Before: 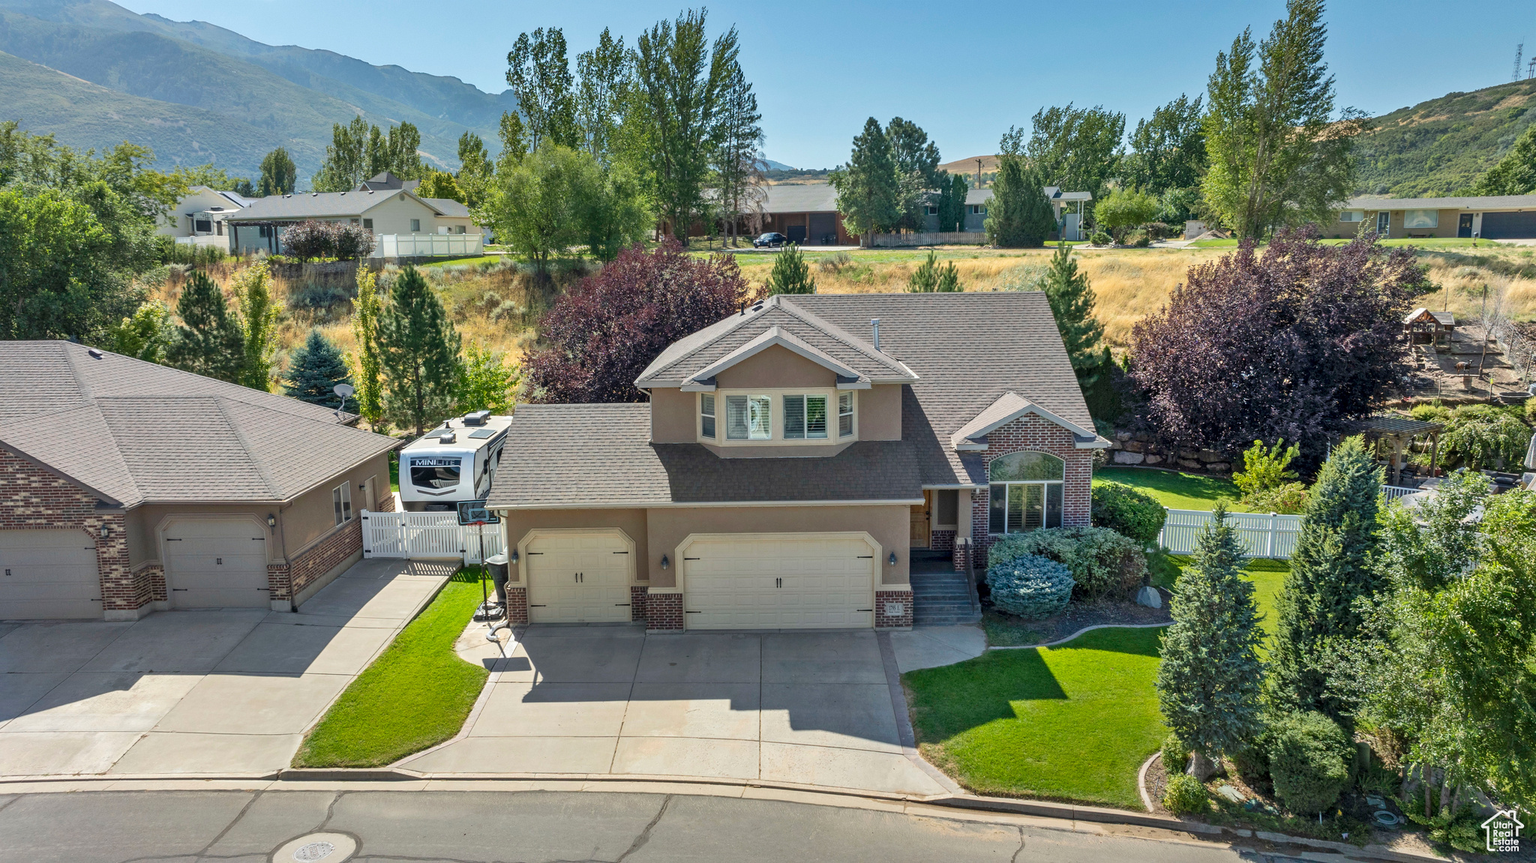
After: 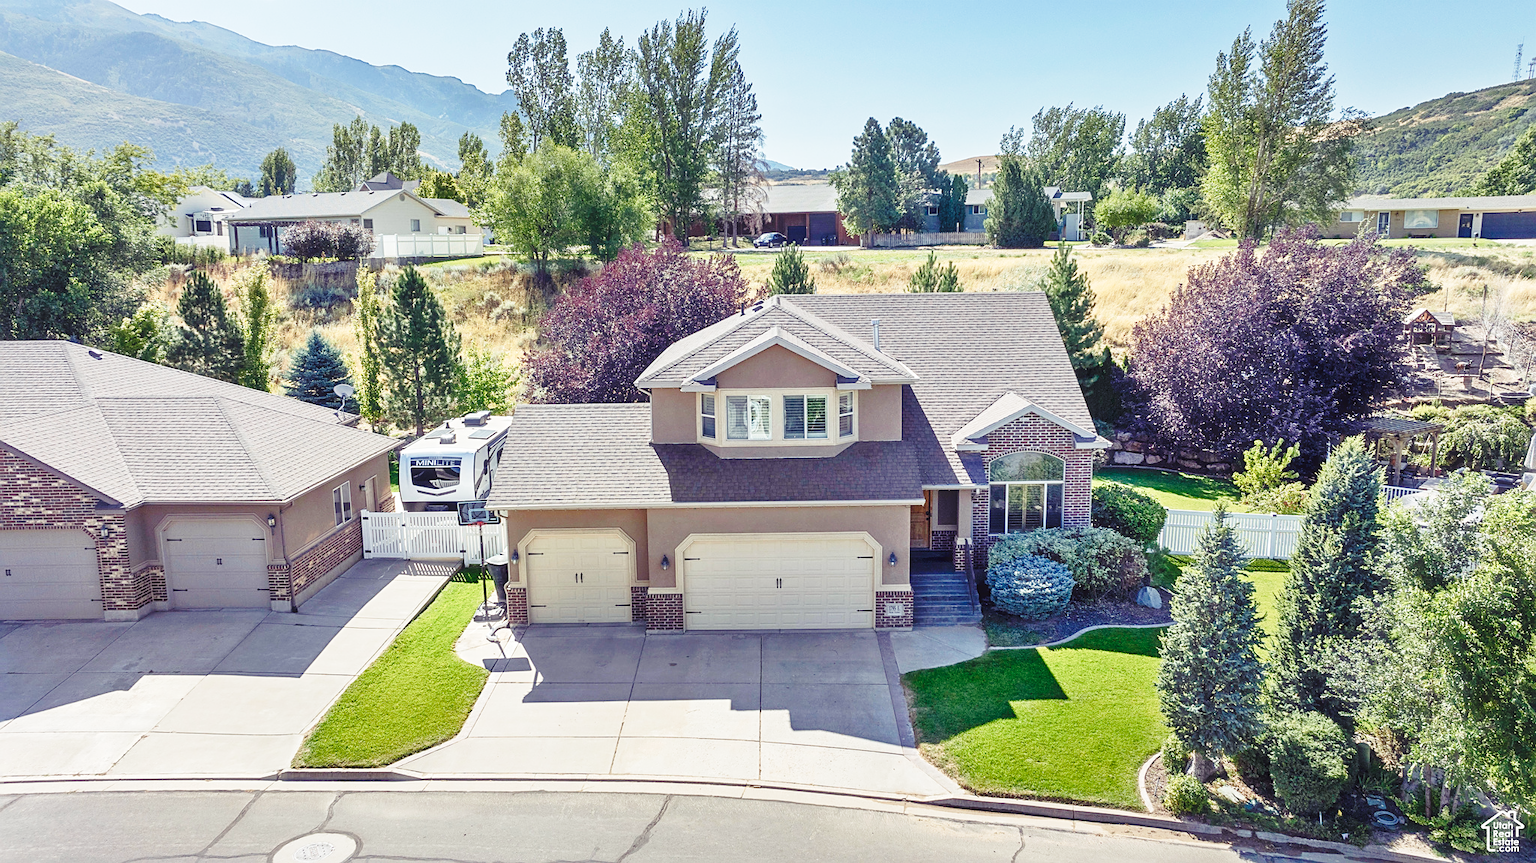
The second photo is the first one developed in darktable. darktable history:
color balance rgb: shadows lift › luminance -22.074%, shadows lift › chroma 8.829%, shadows lift › hue 282.69°, global offset › luminance 0.496%, perceptual saturation grading › global saturation 0.553%, perceptual saturation grading › highlights -25.88%, perceptual saturation grading › shadows 29.457%
base curve: curves: ch0 [(0, 0) (0.028, 0.03) (0.121, 0.232) (0.46, 0.748) (0.859, 0.968) (1, 1)], preserve colors none
tone equalizer: edges refinement/feathering 500, mask exposure compensation -1.57 EV, preserve details no
haze removal: strength -0.103, adaptive false
sharpen: on, module defaults
